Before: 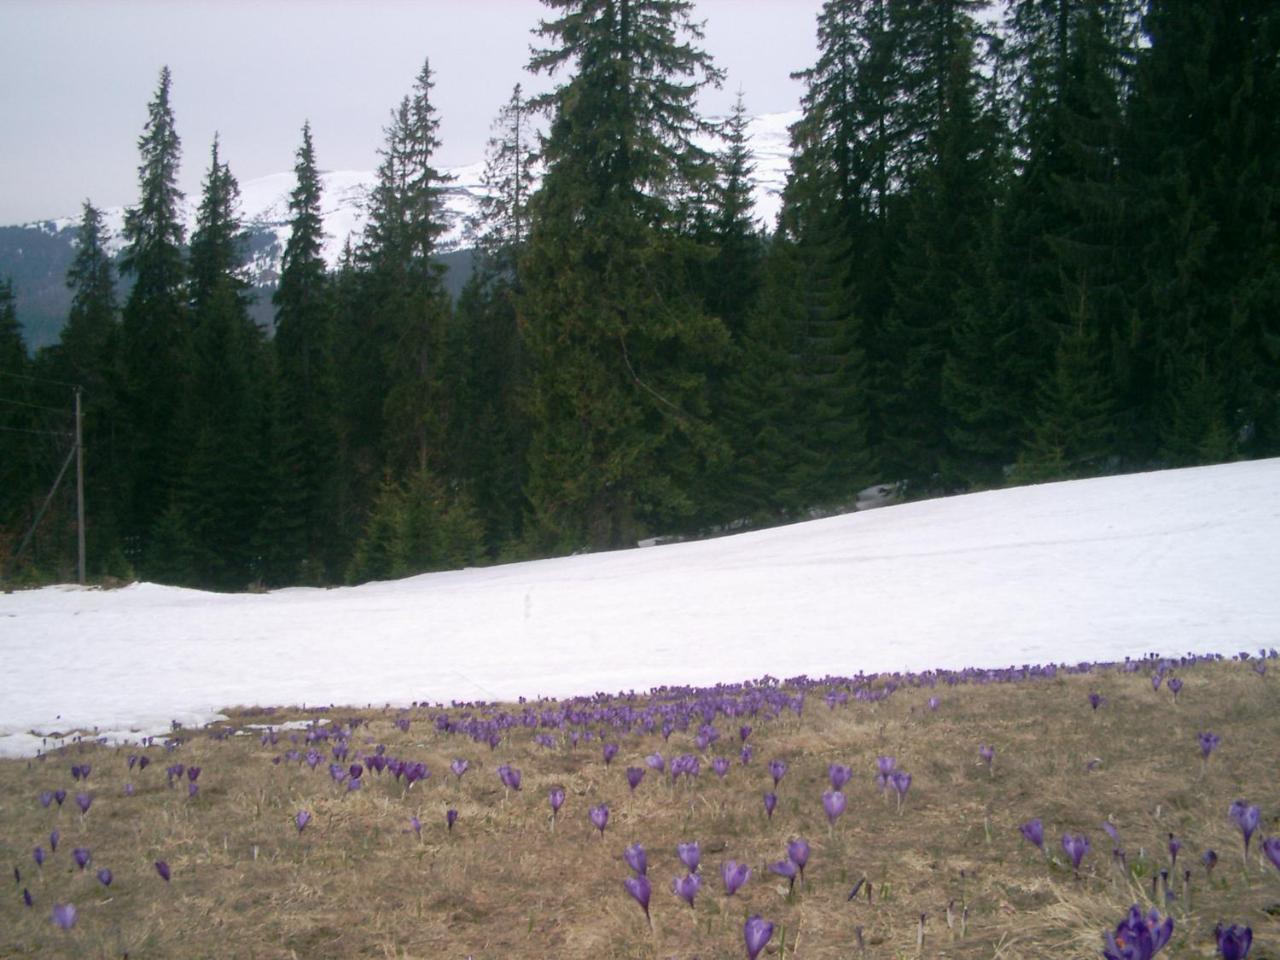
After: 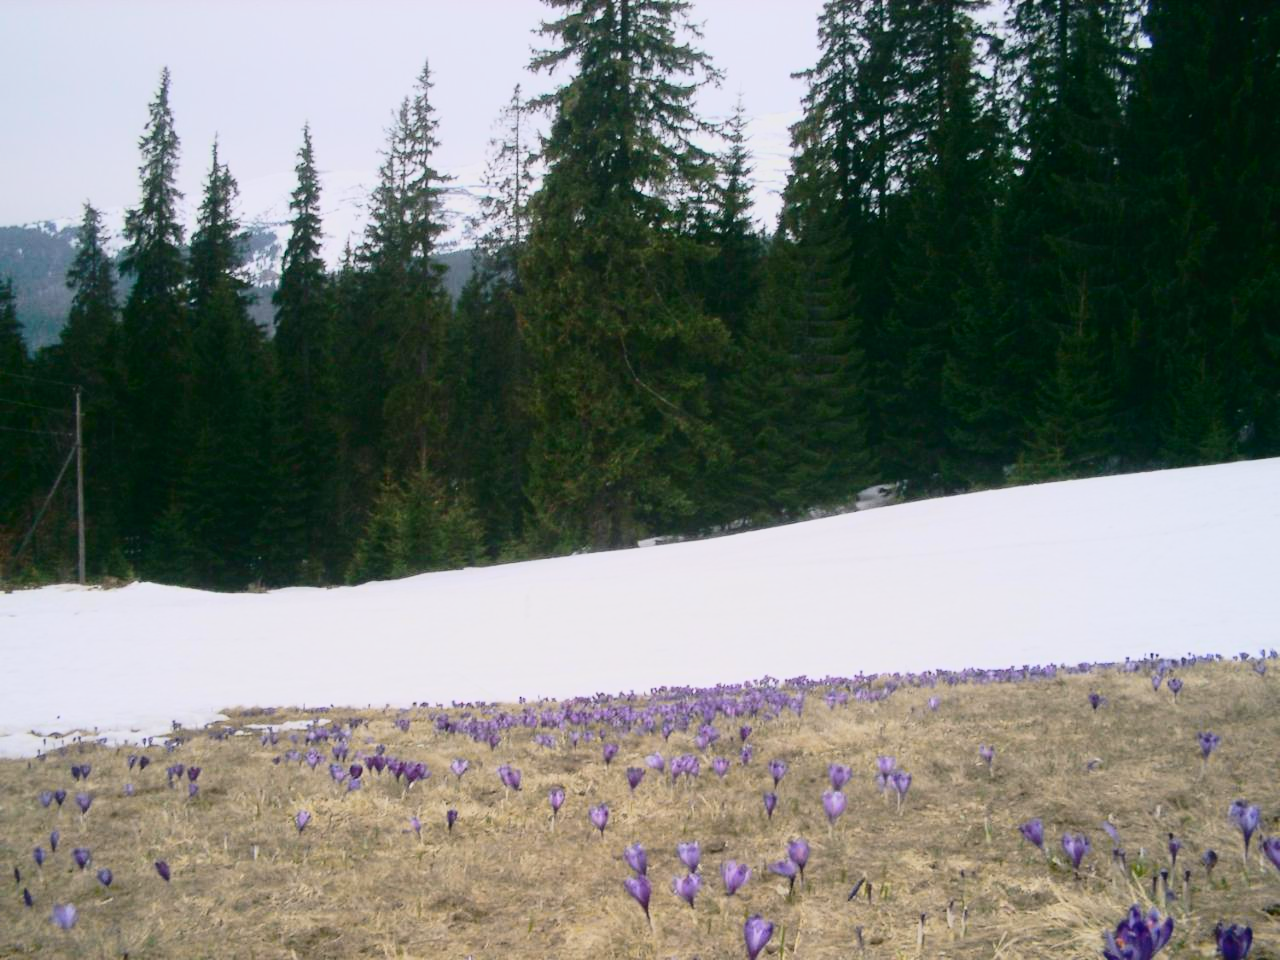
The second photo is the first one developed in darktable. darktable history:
tone curve: curves: ch0 [(0, 0.021) (0.104, 0.093) (0.236, 0.234) (0.456, 0.566) (0.647, 0.78) (0.864, 0.9) (1, 0.932)]; ch1 [(0, 0) (0.353, 0.344) (0.43, 0.401) (0.479, 0.476) (0.502, 0.504) (0.544, 0.534) (0.566, 0.566) (0.612, 0.621) (0.657, 0.679) (1, 1)]; ch2 [(0, 0) (0.34, 0.314) (0.434, 0.43) (0.5, 0.498) (0.528, 0.536) (0.56, 0.576) (0.595, 0.638) (0.644, 0.729) (1, 1)], color space Lab, independent channels, preserve colors none
